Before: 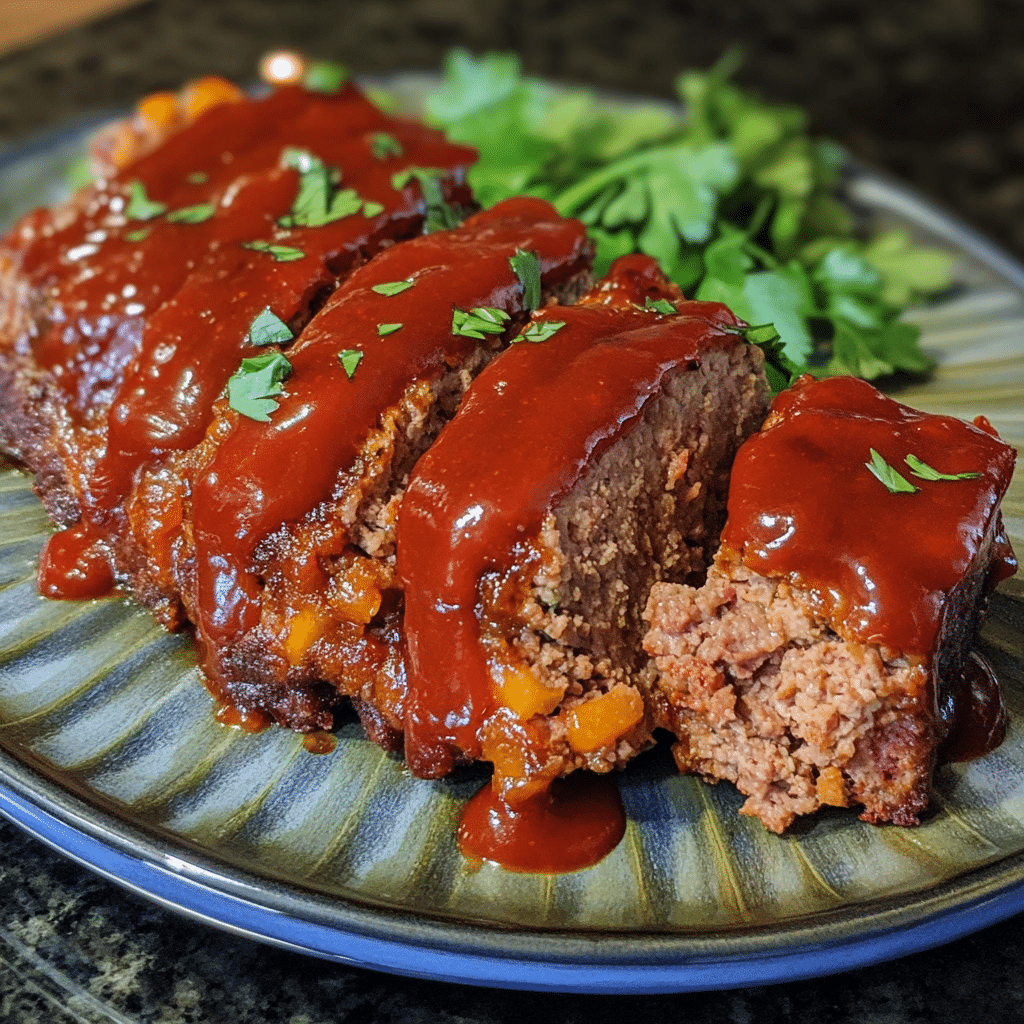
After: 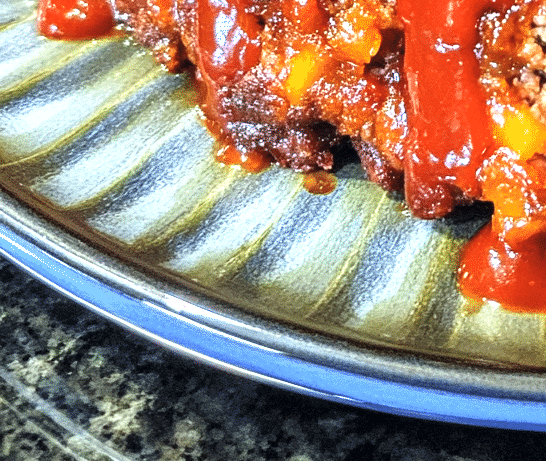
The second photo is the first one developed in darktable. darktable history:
crop and rotate: top 54.778%, right 46.61%, bottom 0.159%
exposure: exposure 1.25 EV, compensate exposure bias true, compensate highlight preservation false
